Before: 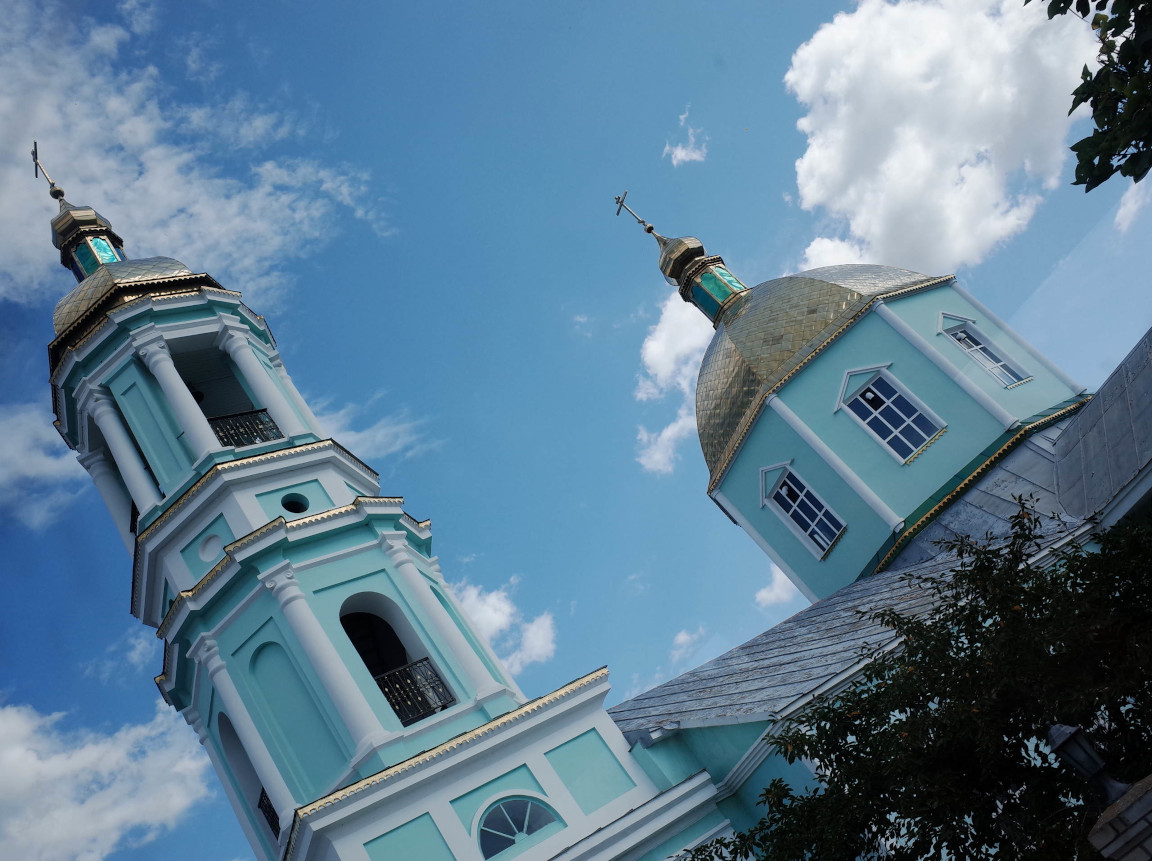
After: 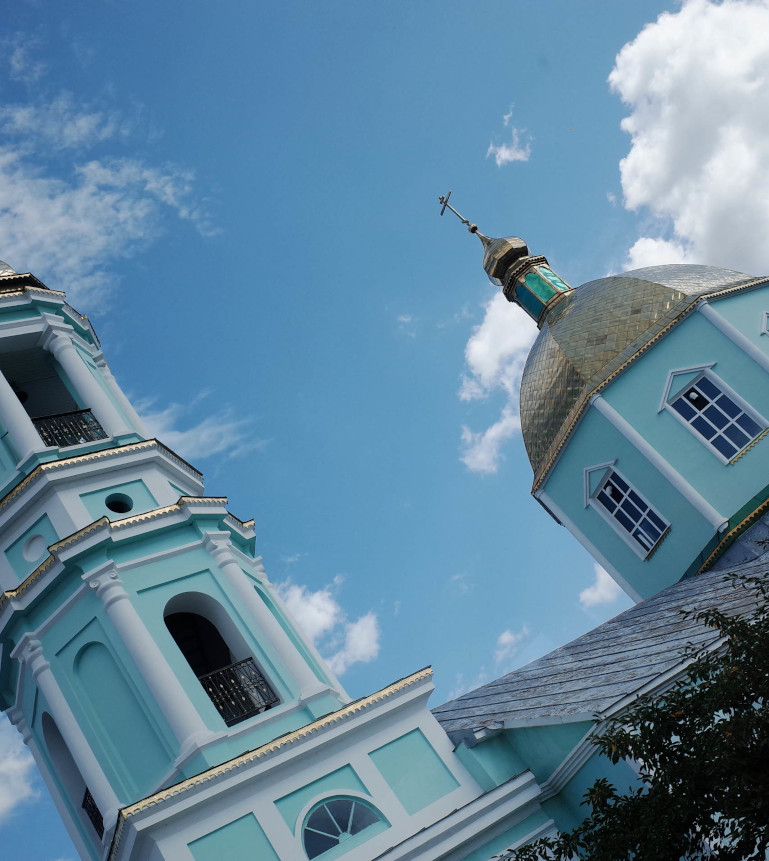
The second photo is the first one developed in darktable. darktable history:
crop and rotate: left 15.285%, right 17.936%
